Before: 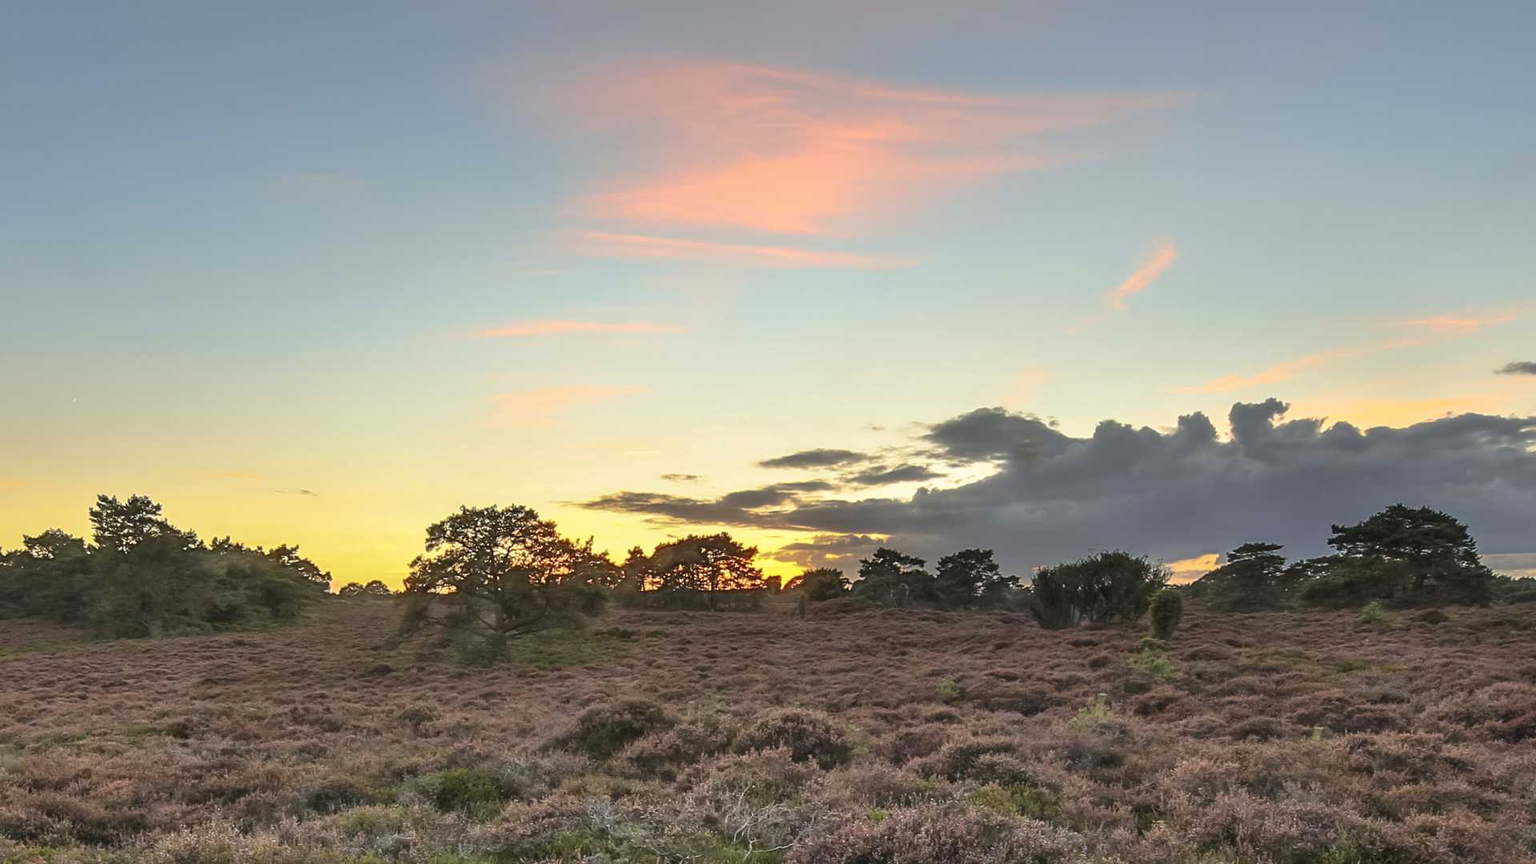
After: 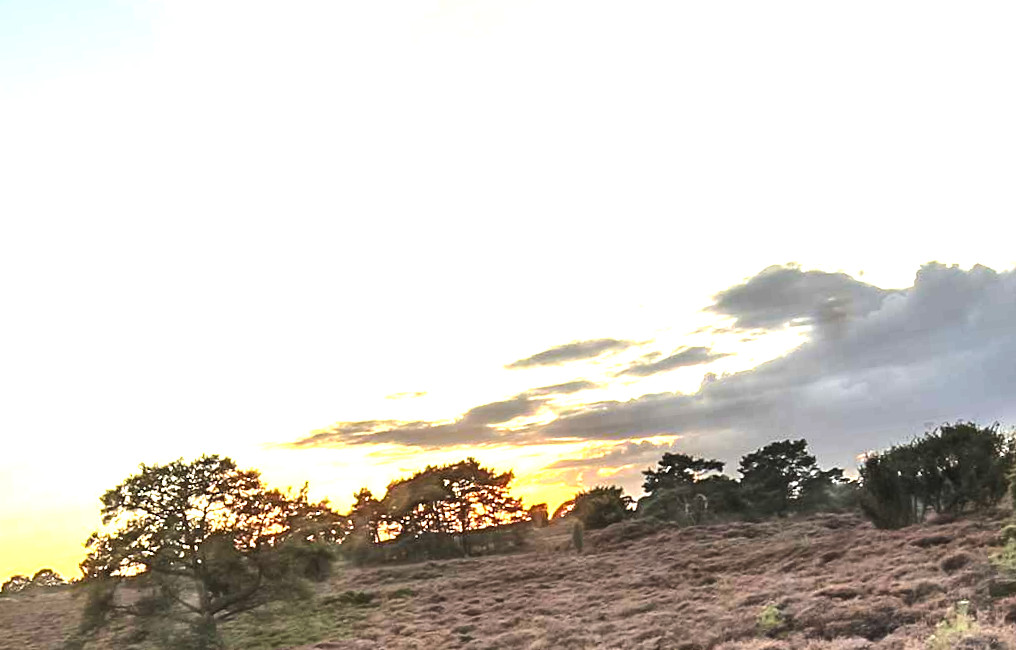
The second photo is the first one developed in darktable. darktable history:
crop: left 25%, top 25%, right 25%, bottom 25%
tone equalizer: -8 EV -0.75 EV, -7 EV -0.7 EV, -6 EV -0.6 EV, -5 EV -0.4 EV, -3 EV 0.4 EV, -2 EV 0.6 EV, -1 EV 0.7 EV, +0 EV 0.75 EV, edges refinement/feathering 500, mask exposure compensation -1.57 EV, preserve details no
rotate and perspective: rotation -6.83°, automatic cropping off
exposure: black level correction -0.001, exposure 0.9 EV, compensate exposure bias true, compensate highlight preservation false
